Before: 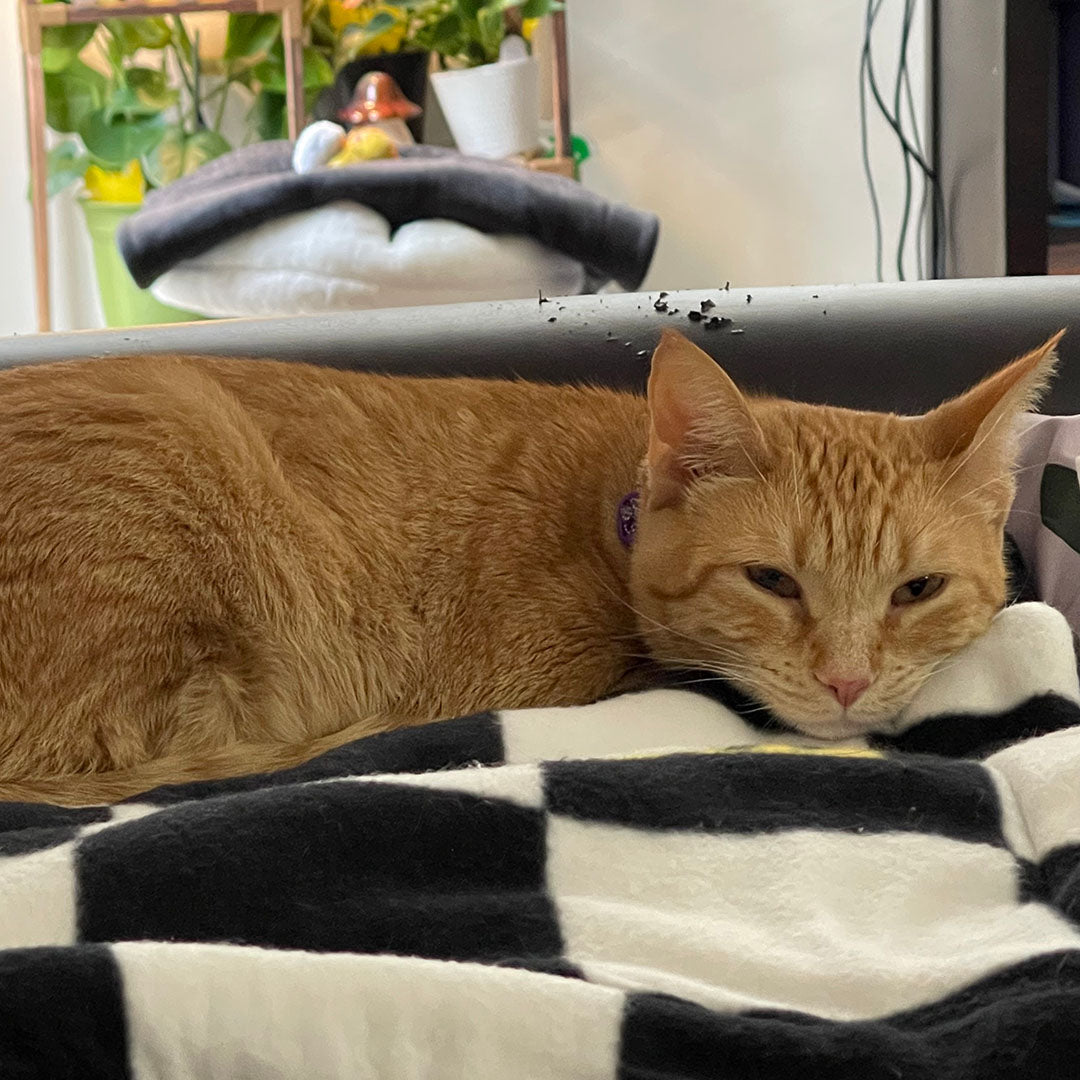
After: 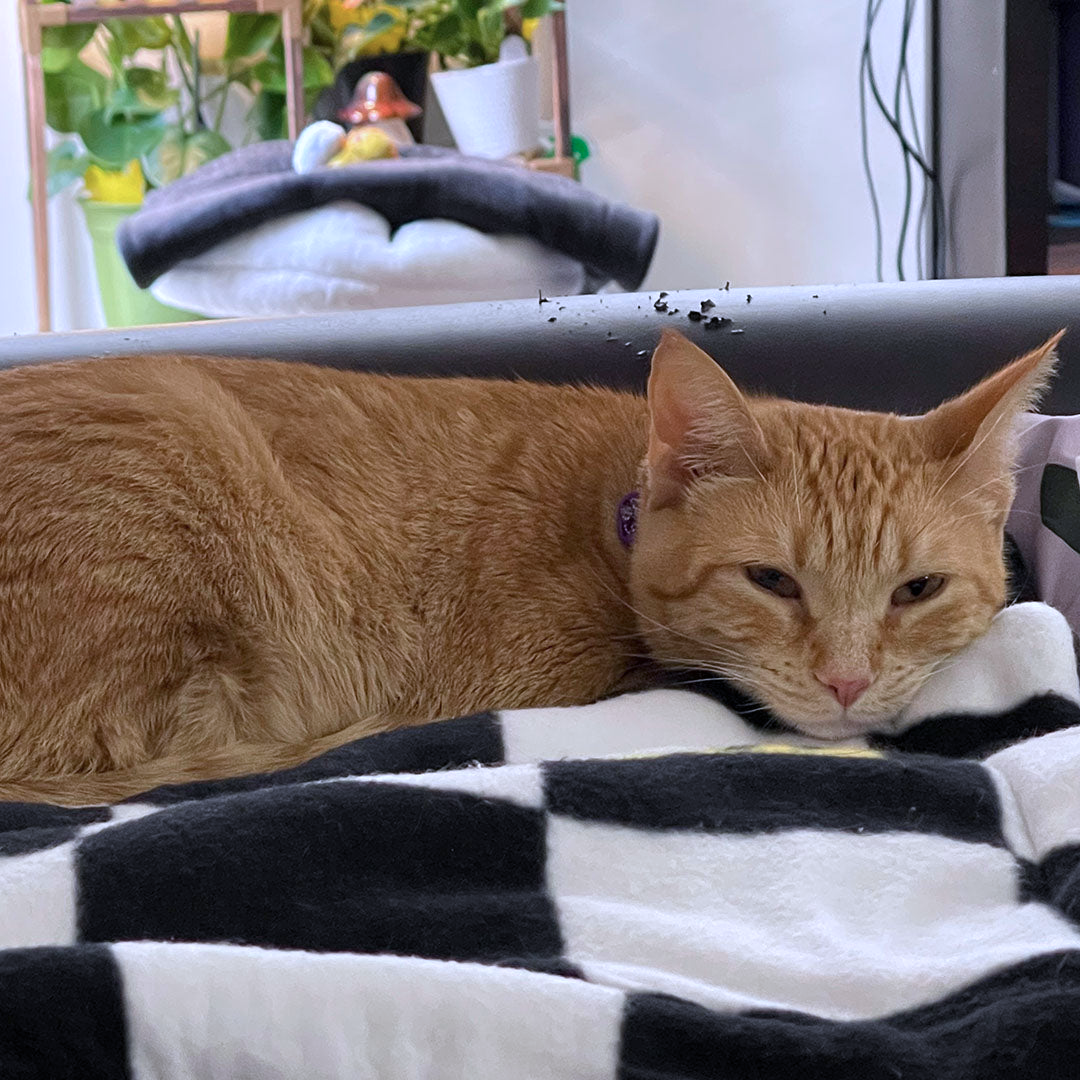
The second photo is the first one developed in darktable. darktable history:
color calibration: illuminant as shot in camera, x 0.379, y 0.396, temperature 4138.76 K
rotate and perspective: automatic cropping off
base curve: curves: ch0 [(0, 0) (0.989, 0.992)], preserve colors none
